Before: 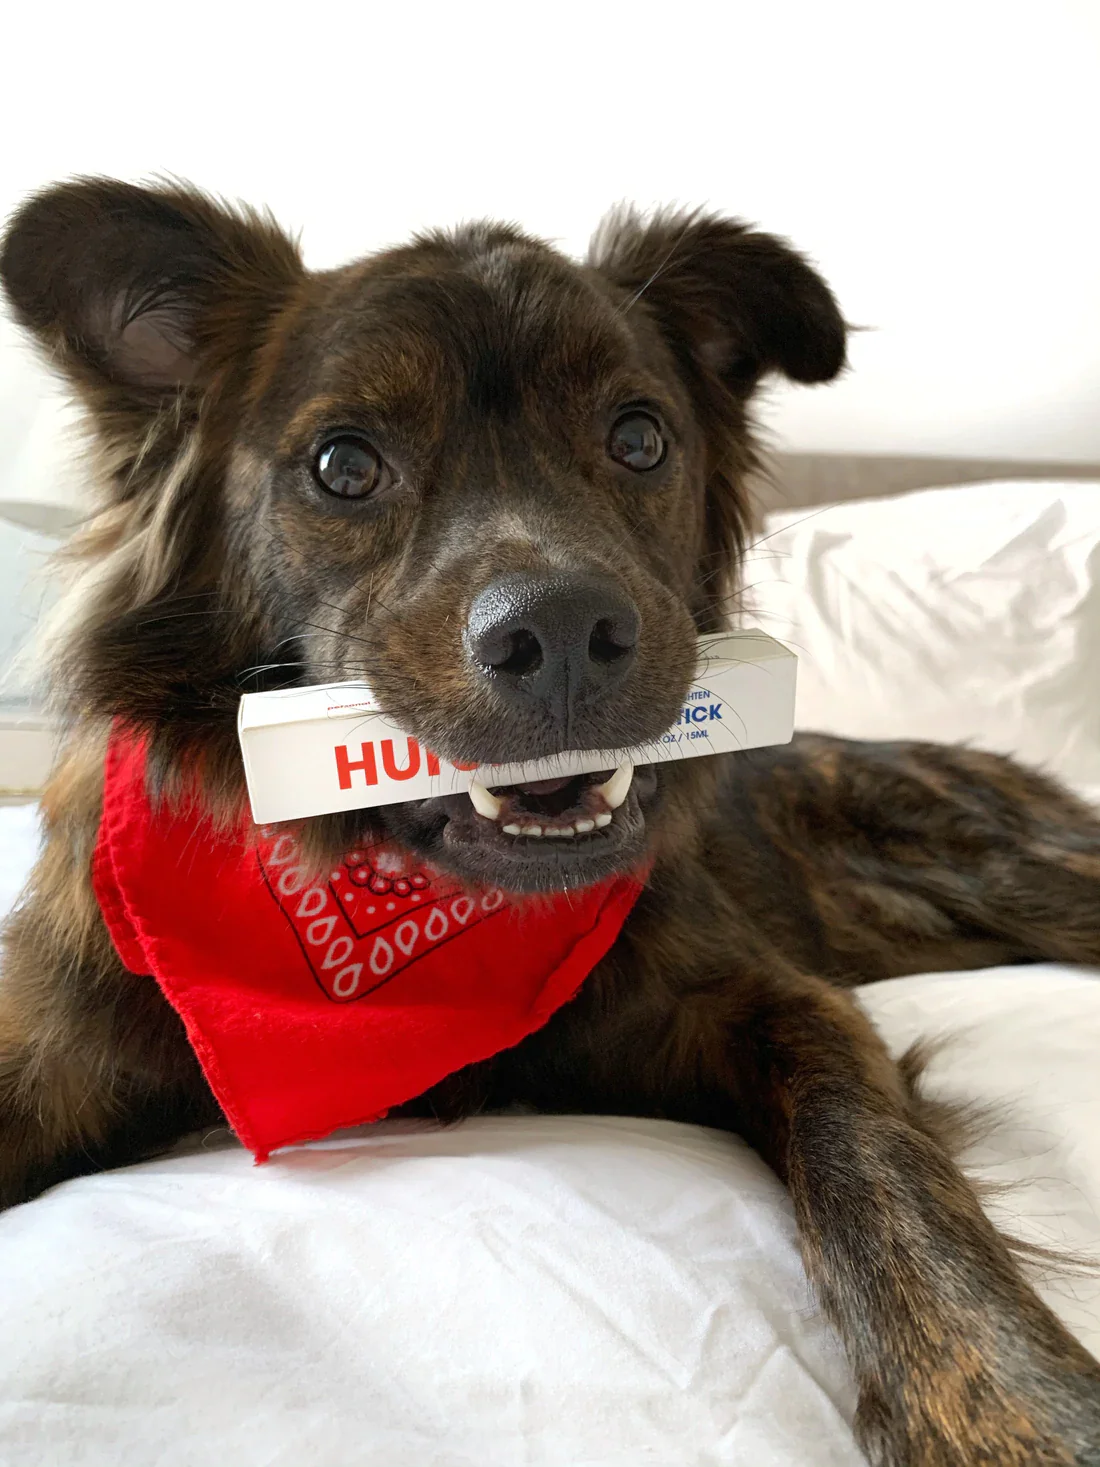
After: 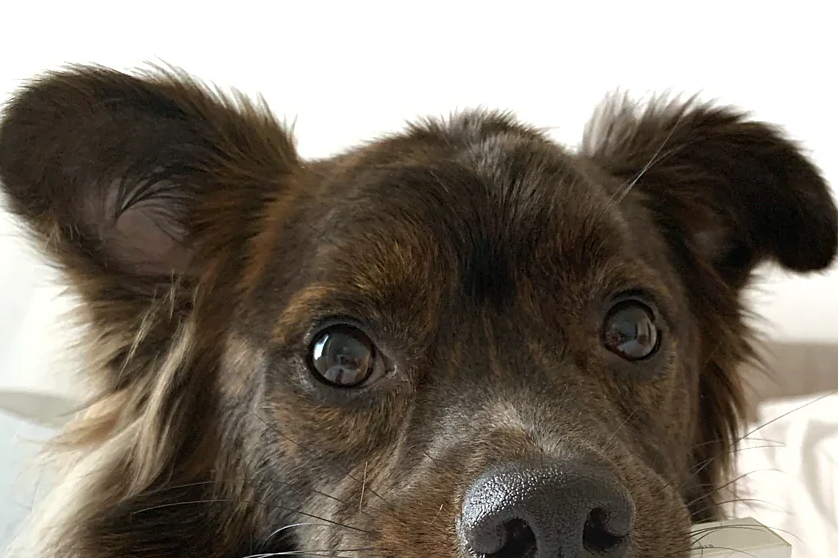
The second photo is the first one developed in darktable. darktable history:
crop: left 0.579%, top 7.627%, right 23.167%, bottom 54.275%
sharpen: radius 1.559, amount 0.373, threshold 1.271
